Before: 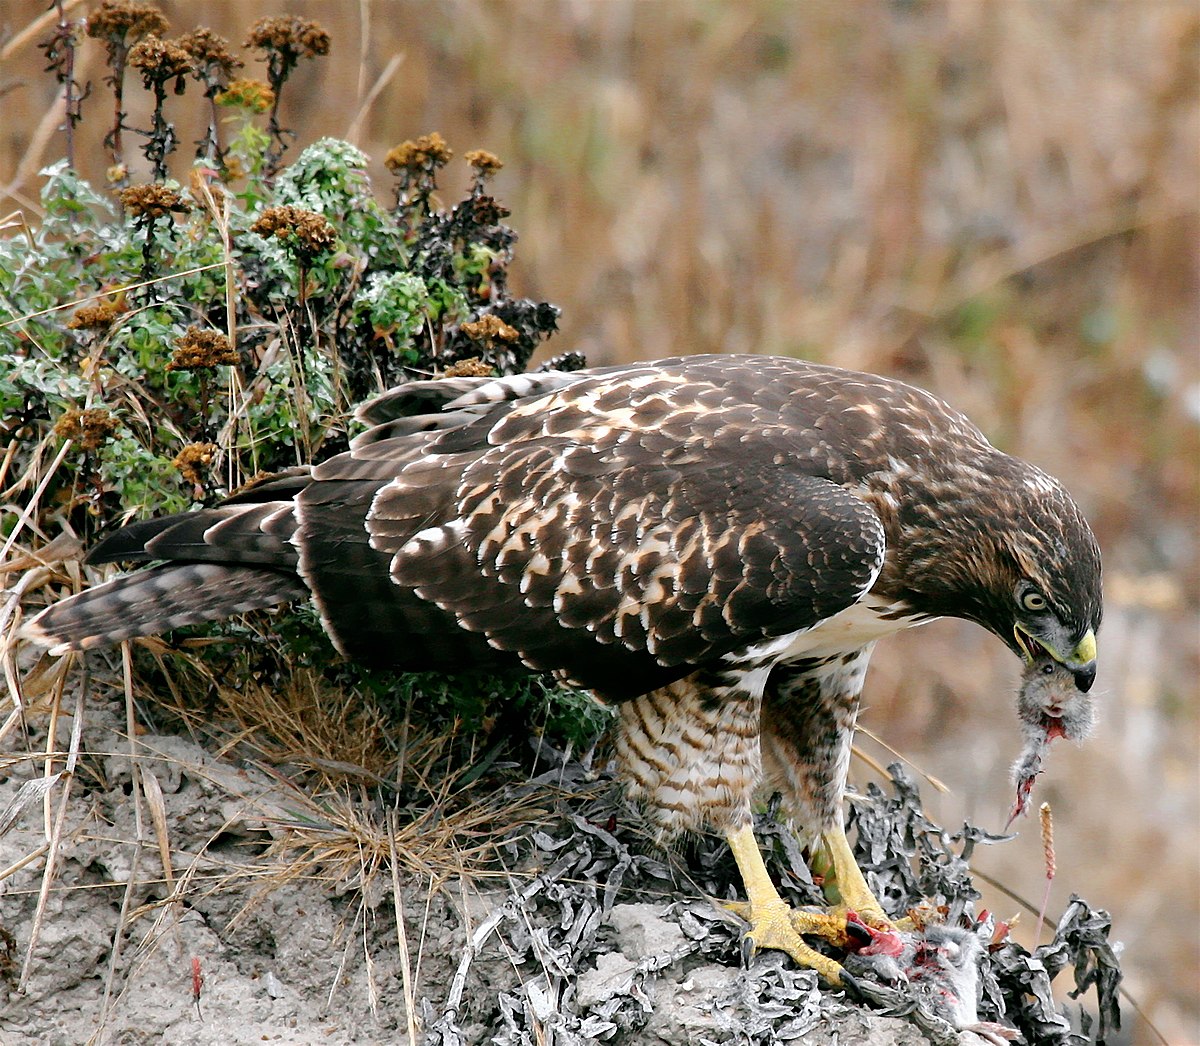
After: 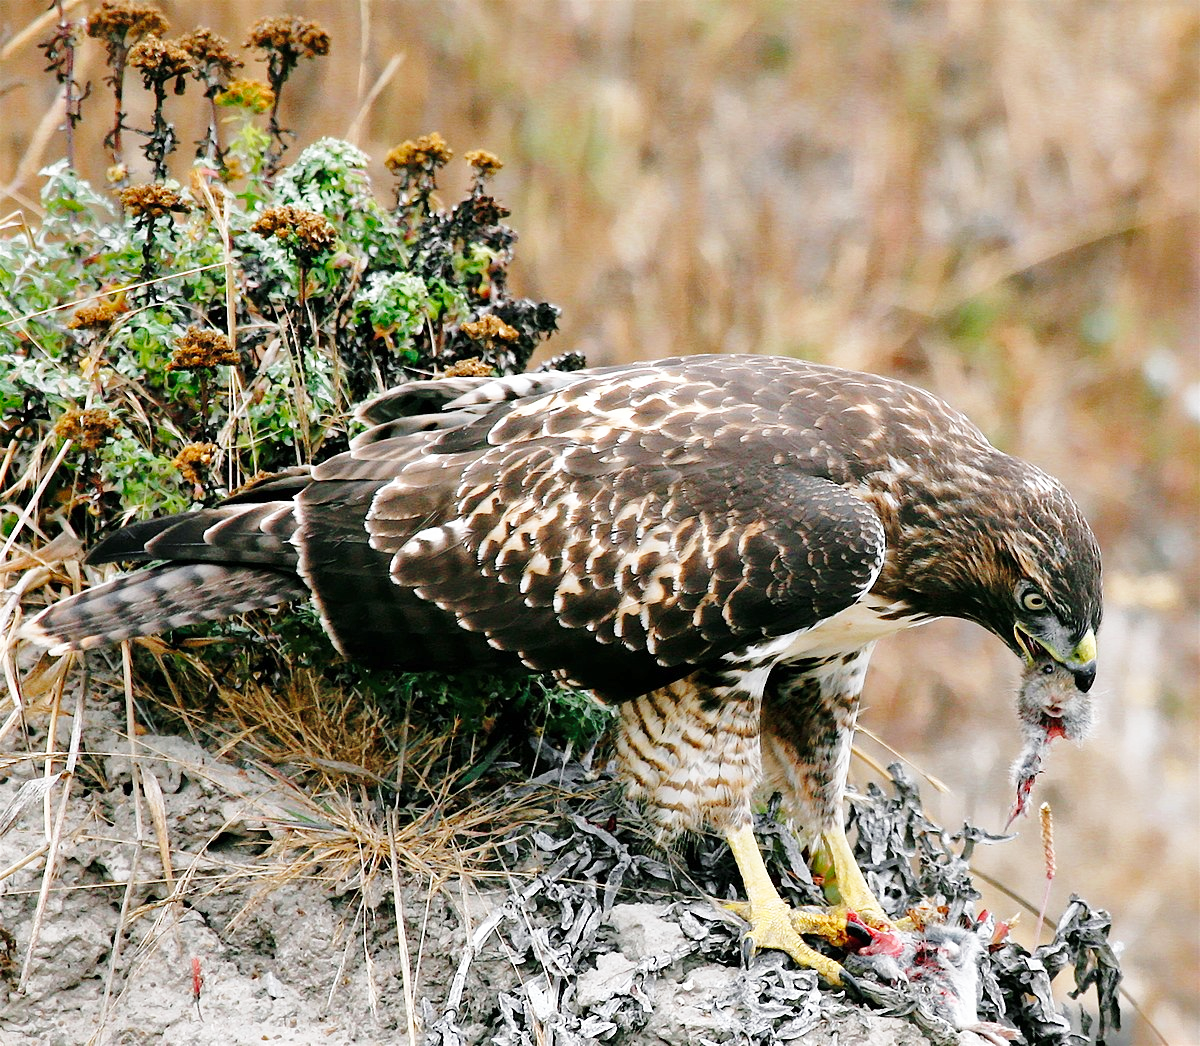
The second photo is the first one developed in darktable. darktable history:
shadows and highlights: shadows 30.11
base curve: curves: ch0 [(0, 0) (0.028, 0.03) (0.121, 0.232) (0.46, 0.748) (0.859, 0.968) (1, 1)], preserve colors none
